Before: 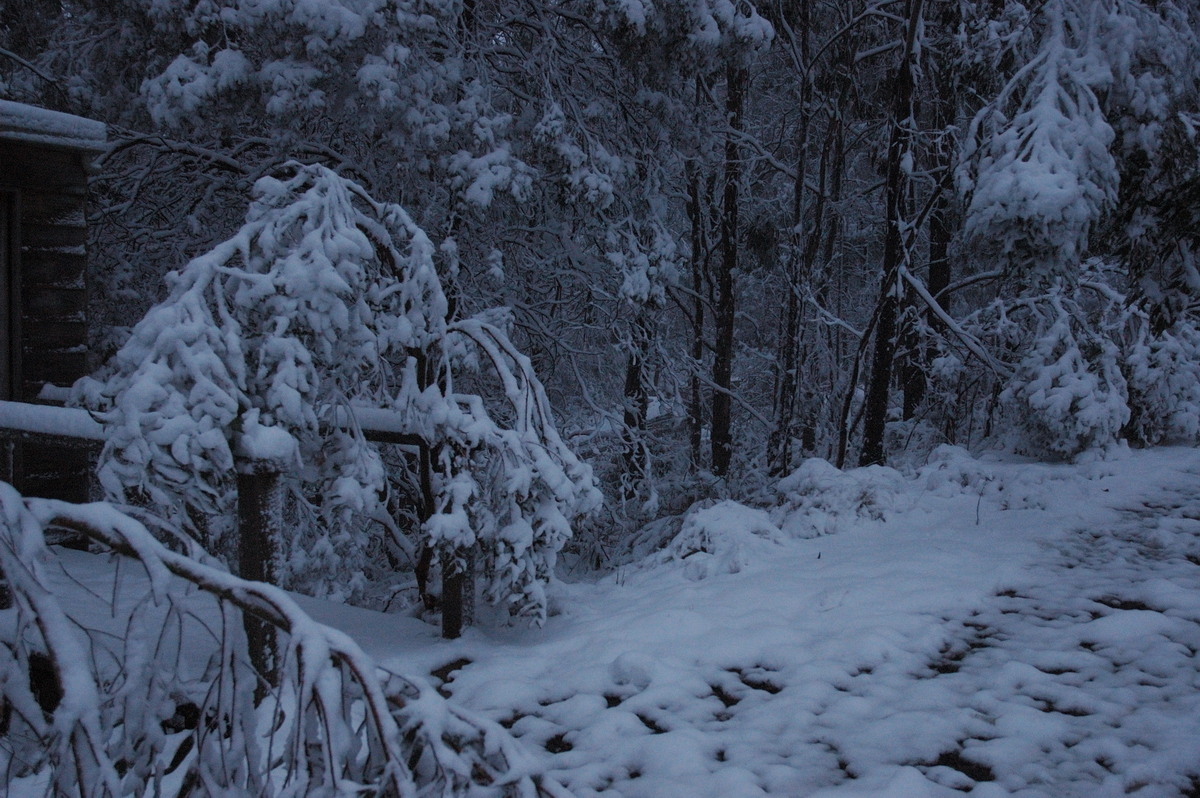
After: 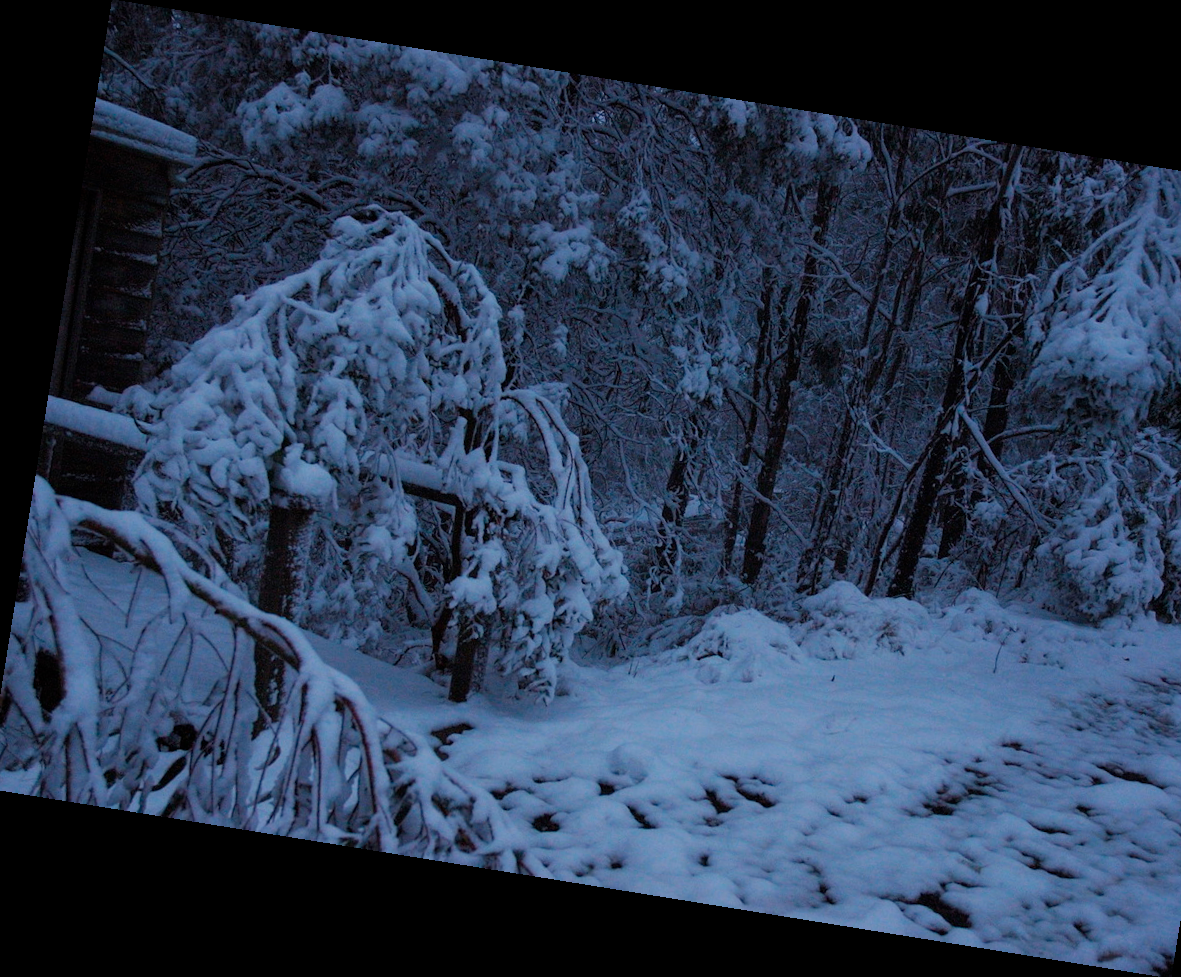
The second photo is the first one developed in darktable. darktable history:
crop and rotate: left 1.088%, right 8.807%
rotate and perspective: rotation 9.12°, automatic cropping off
color contrast: green-magenta contrast 1.69, blue-yellow contrast 1.49
